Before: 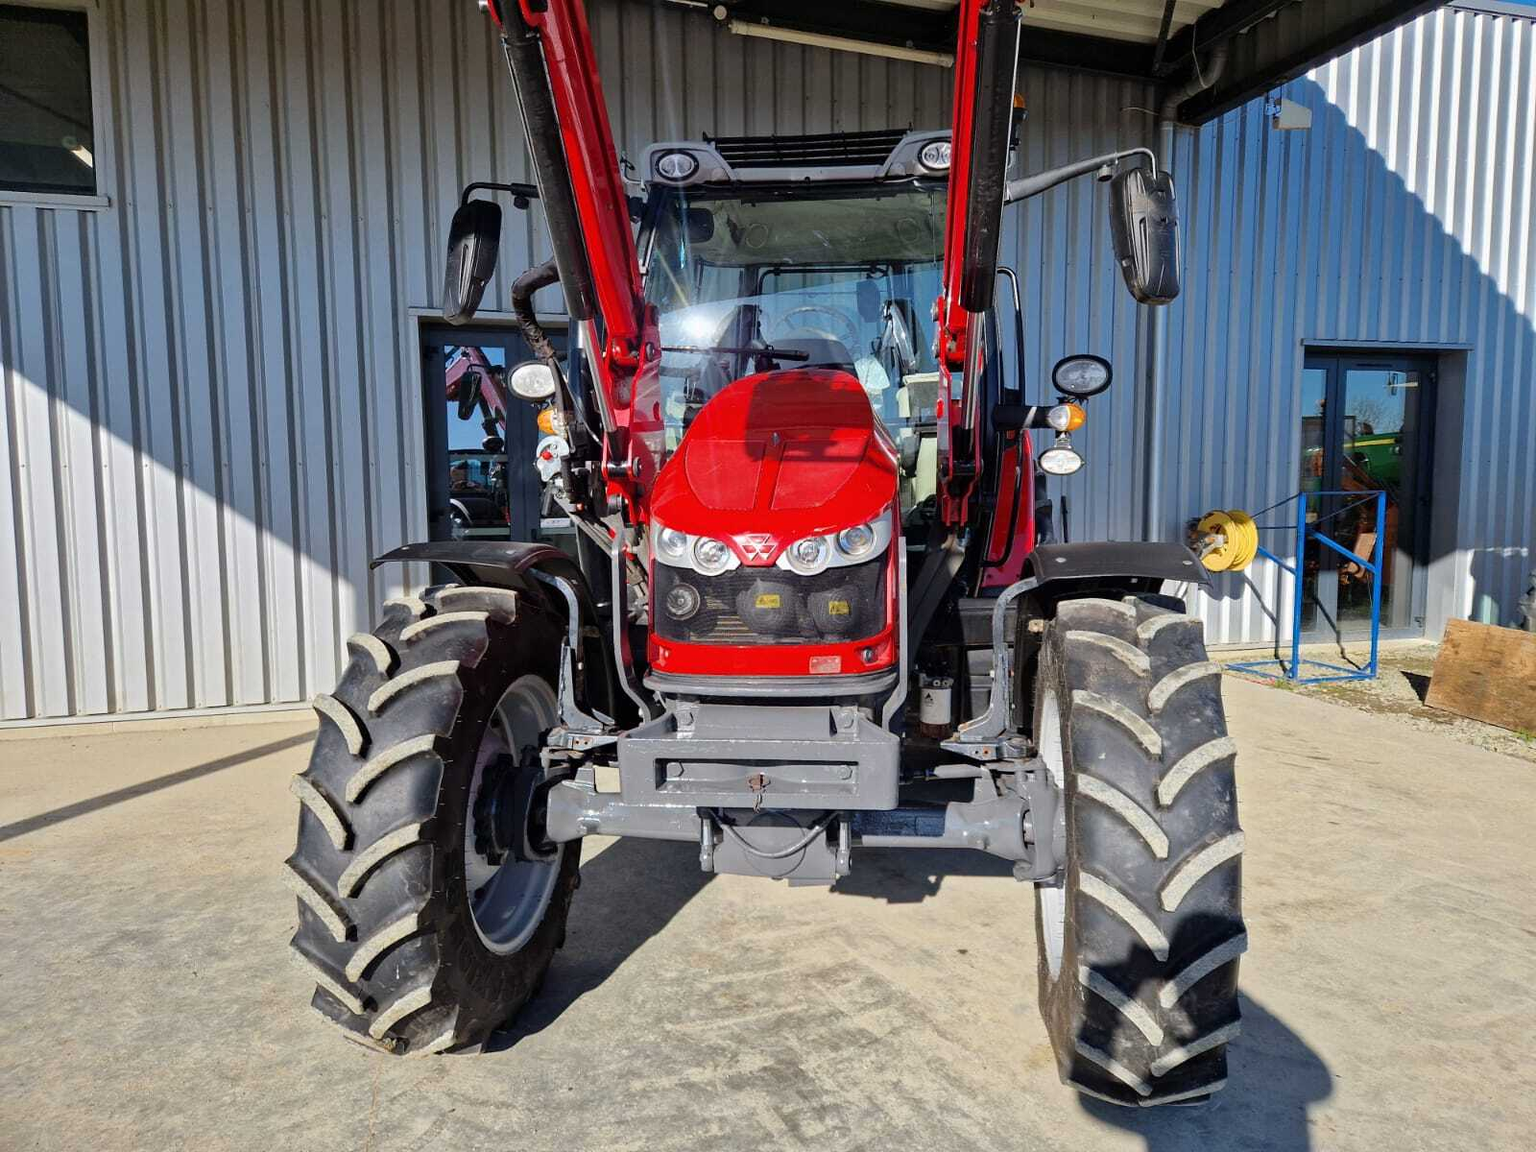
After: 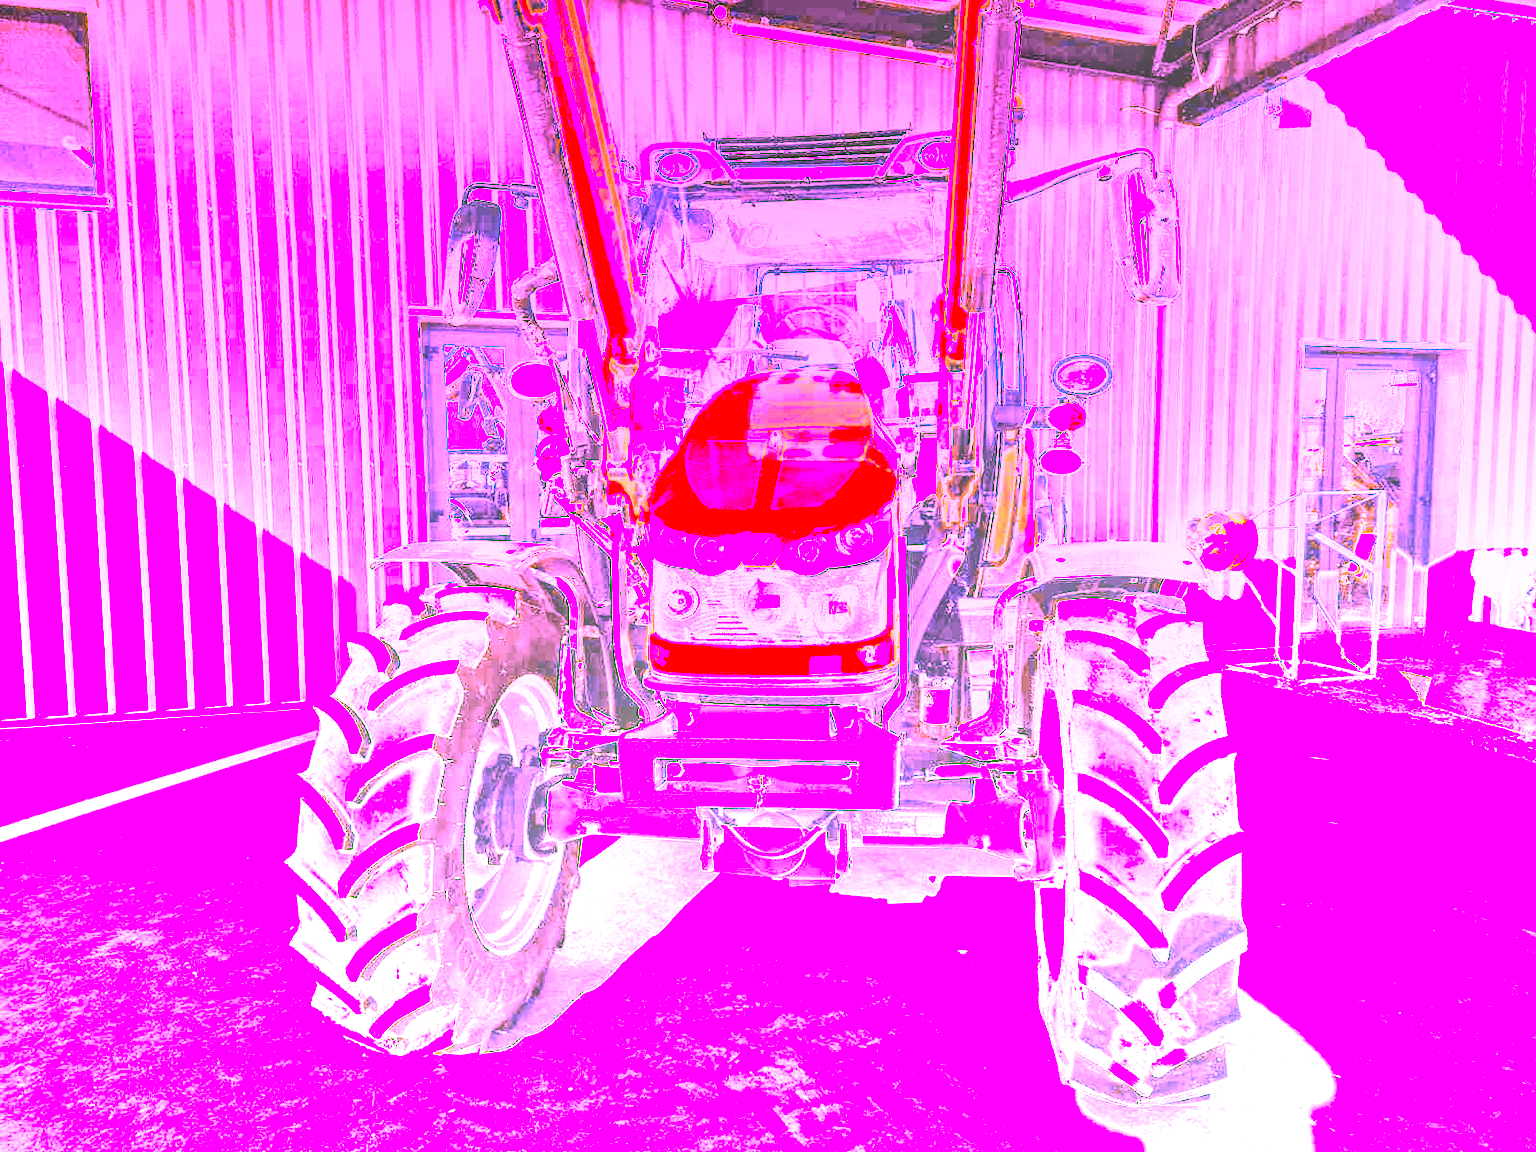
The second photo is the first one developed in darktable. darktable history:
exposure: exposure -0.177 EV, compensate highlight preservation false
local contrast: detail 130%
white balance: red 8, blue 8
